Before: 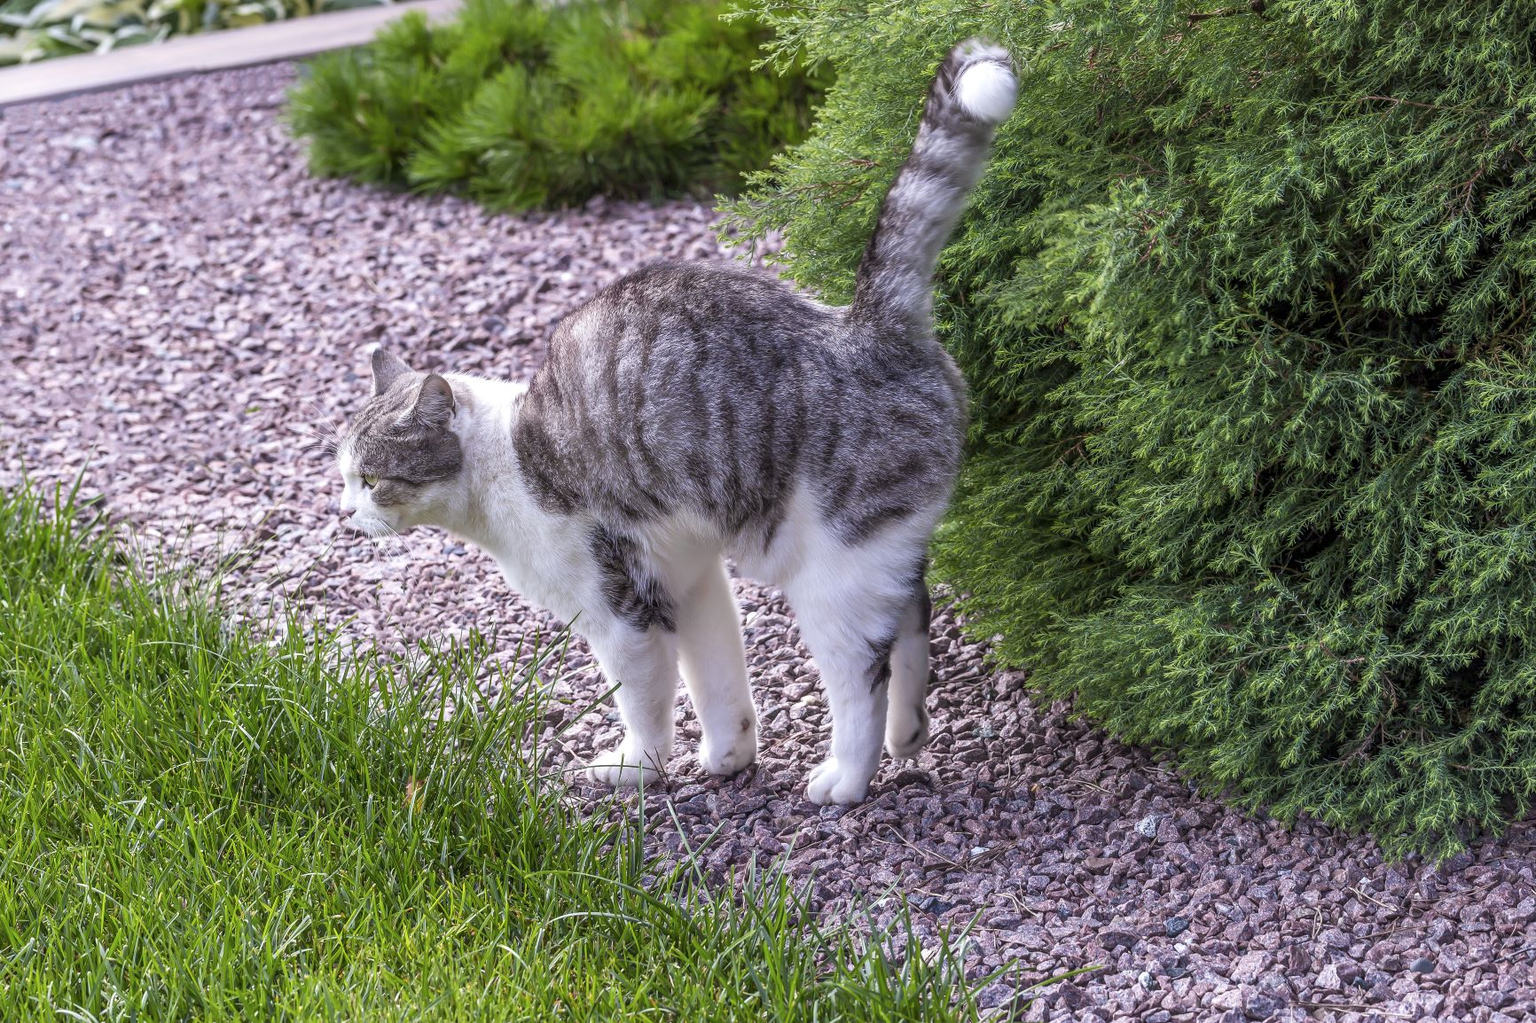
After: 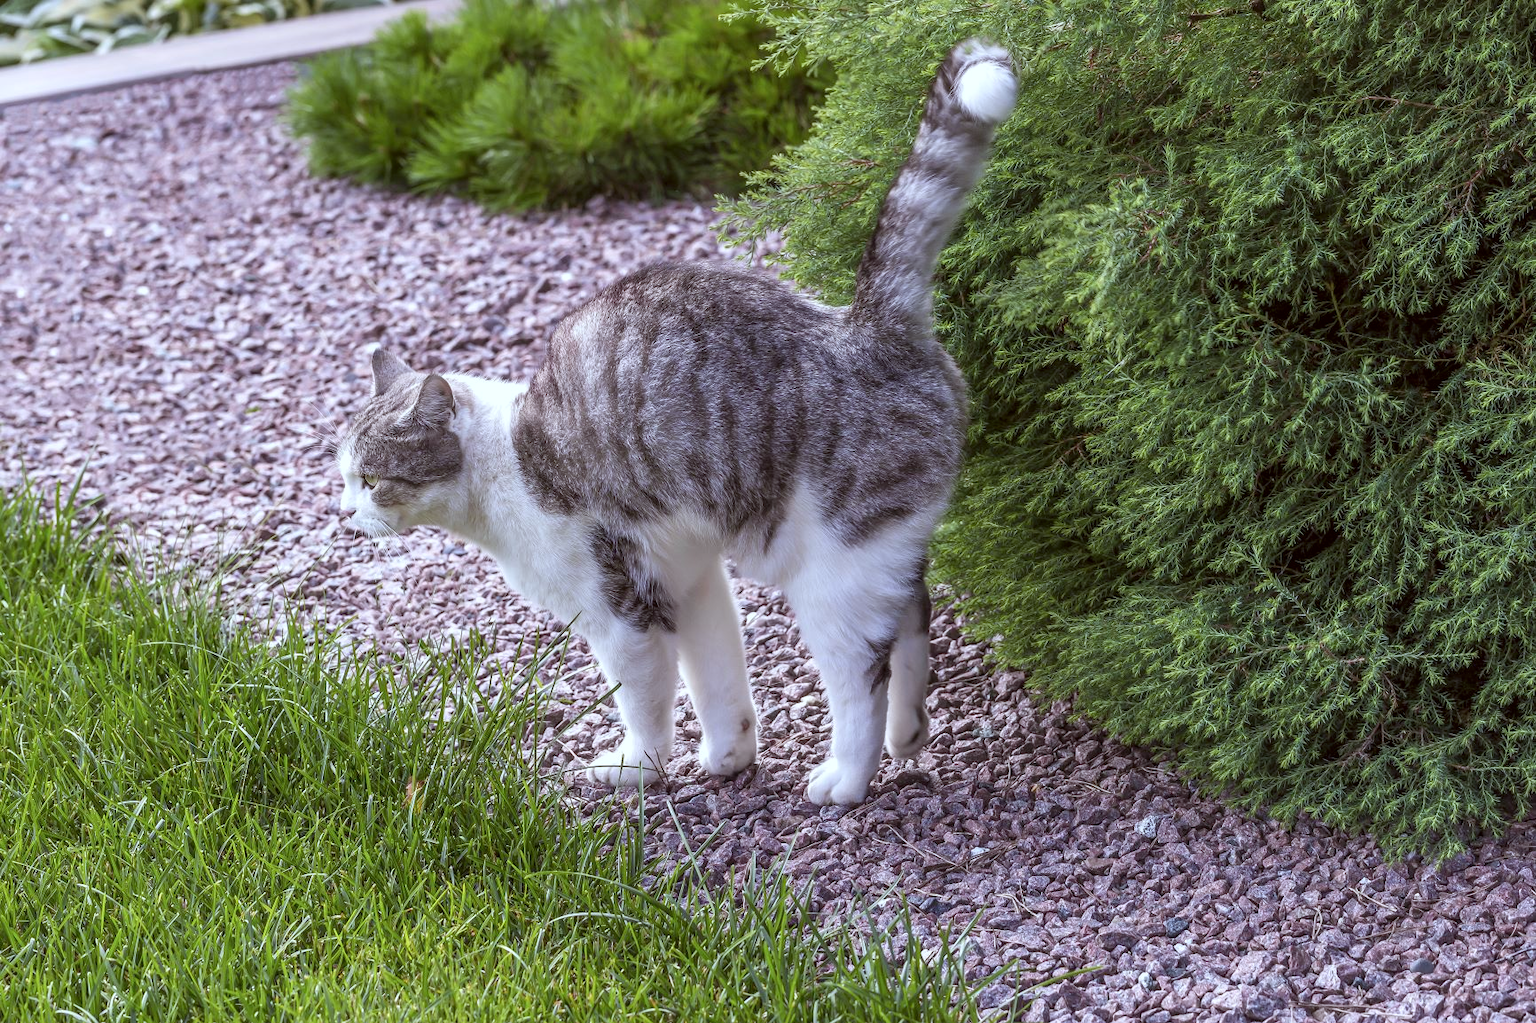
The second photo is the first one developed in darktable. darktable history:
color correction: highlights a* -3.46, highlights b* -6.98, shadows a* 3.21, shadows b* 5.74
